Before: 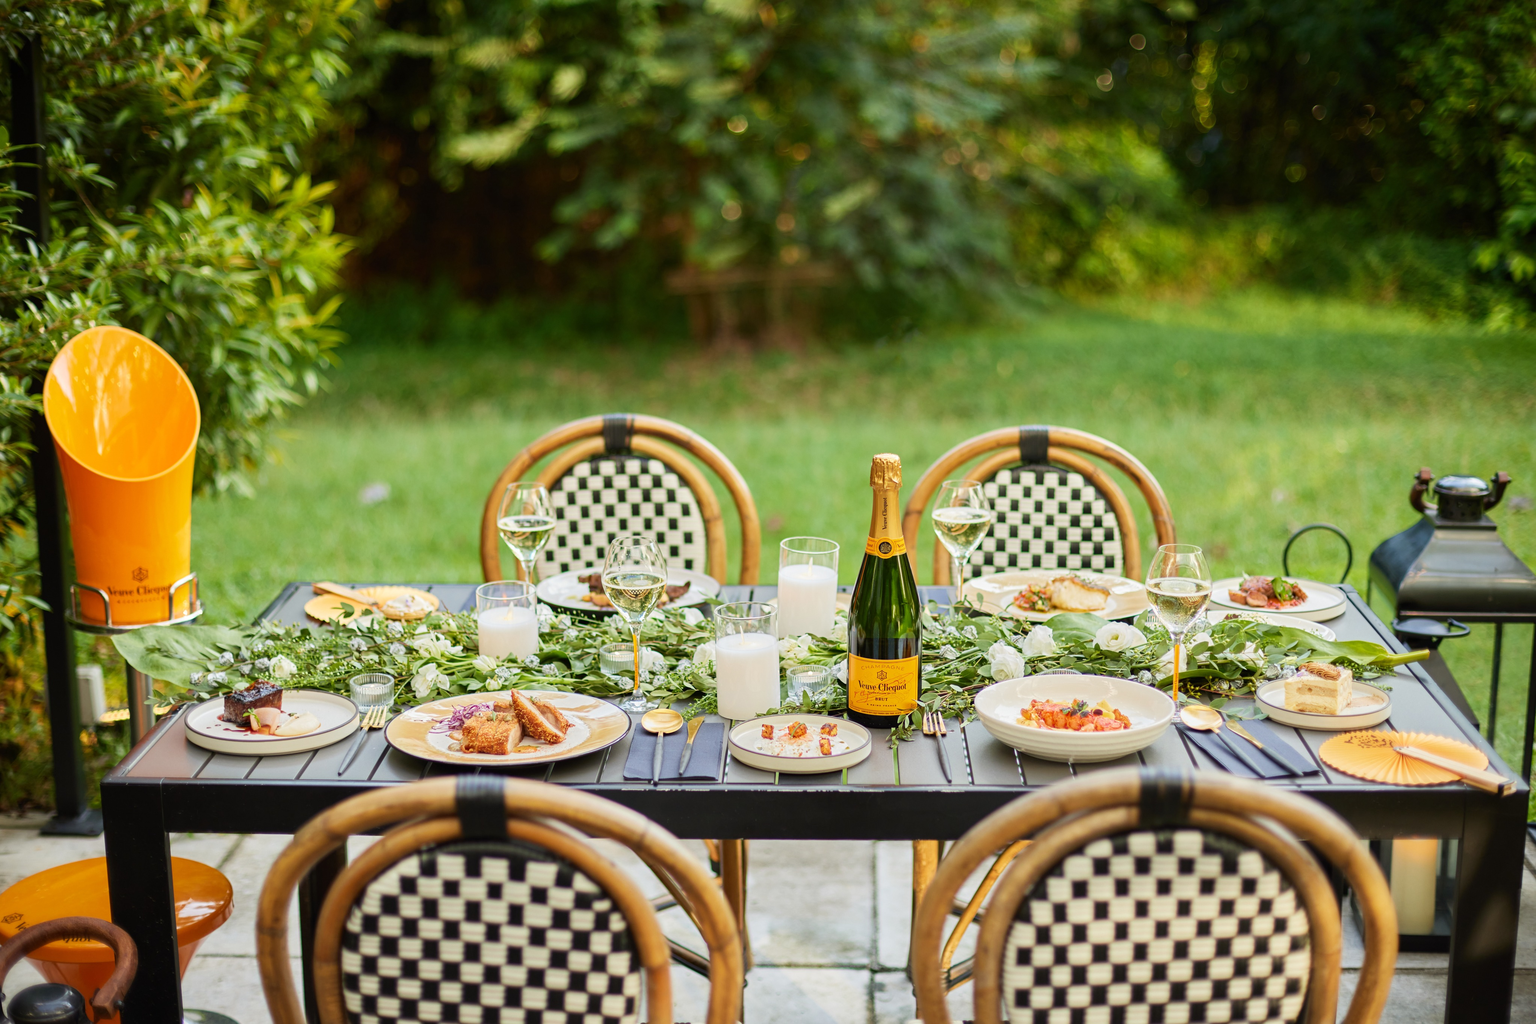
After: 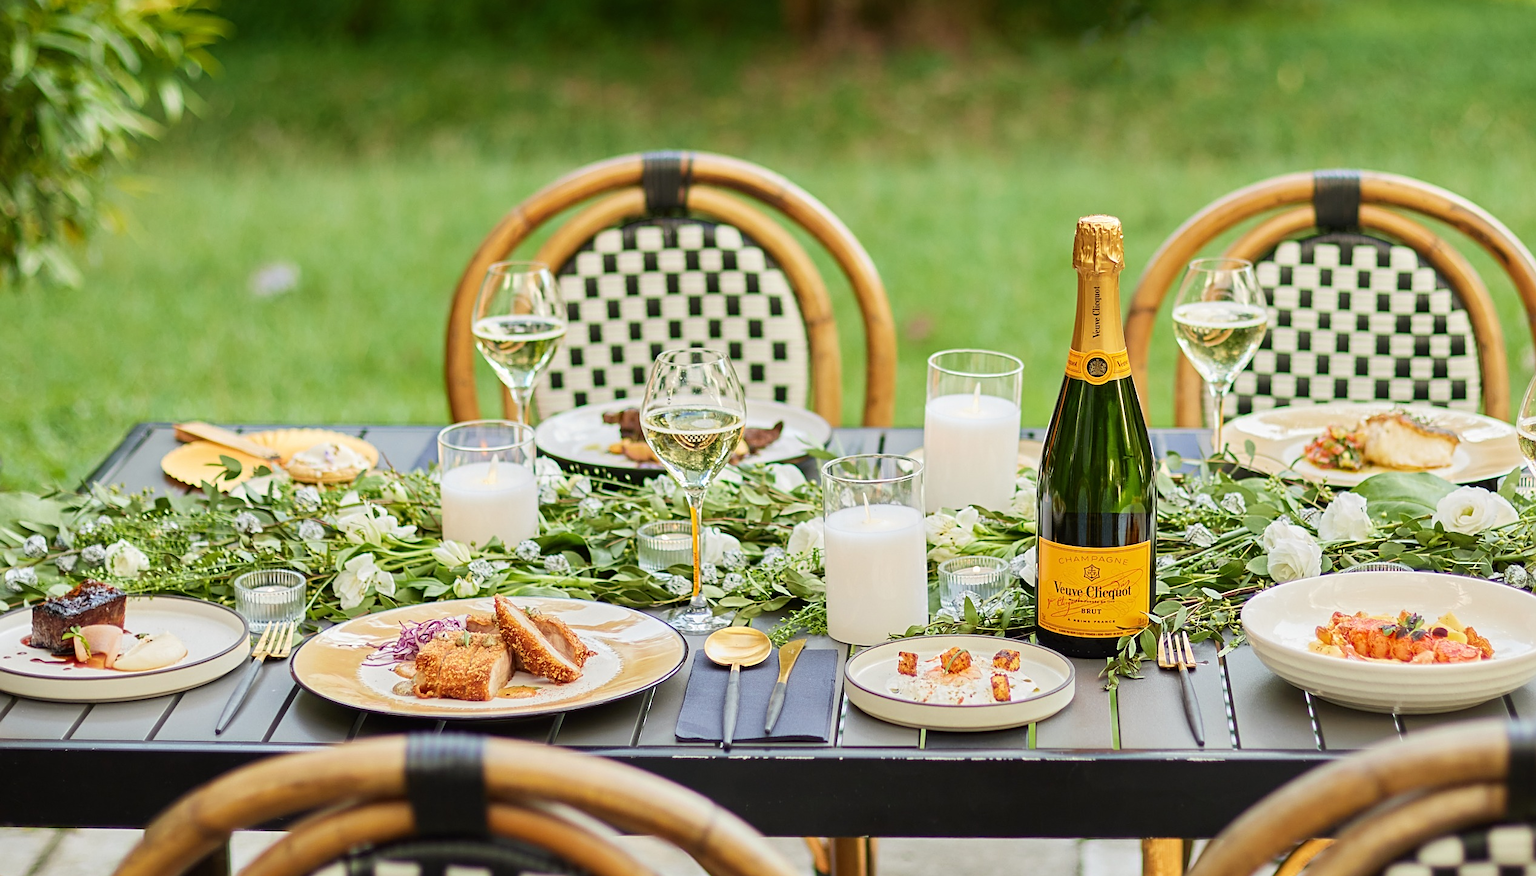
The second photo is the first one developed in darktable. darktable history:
sharpen: on, module defaults
crop: left 13.312%, top 31.28%, right 24.627%, bottom 15.582%
